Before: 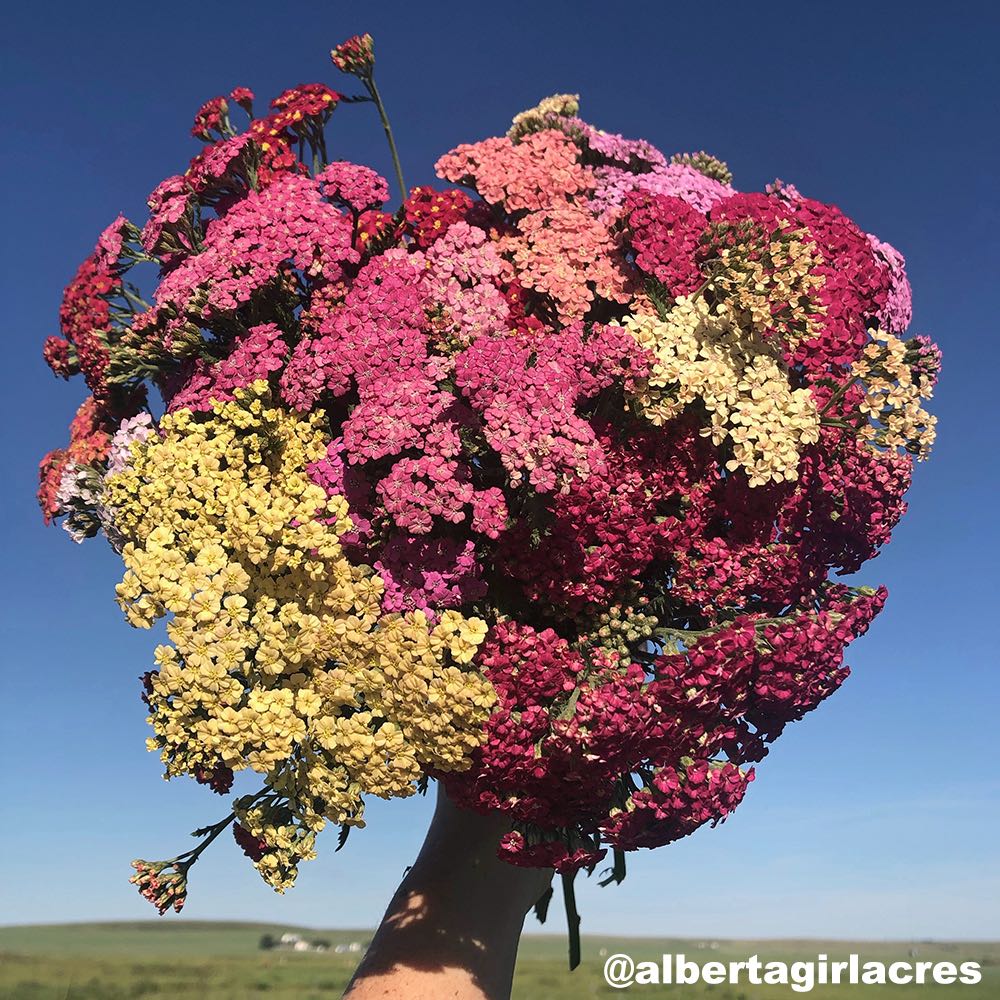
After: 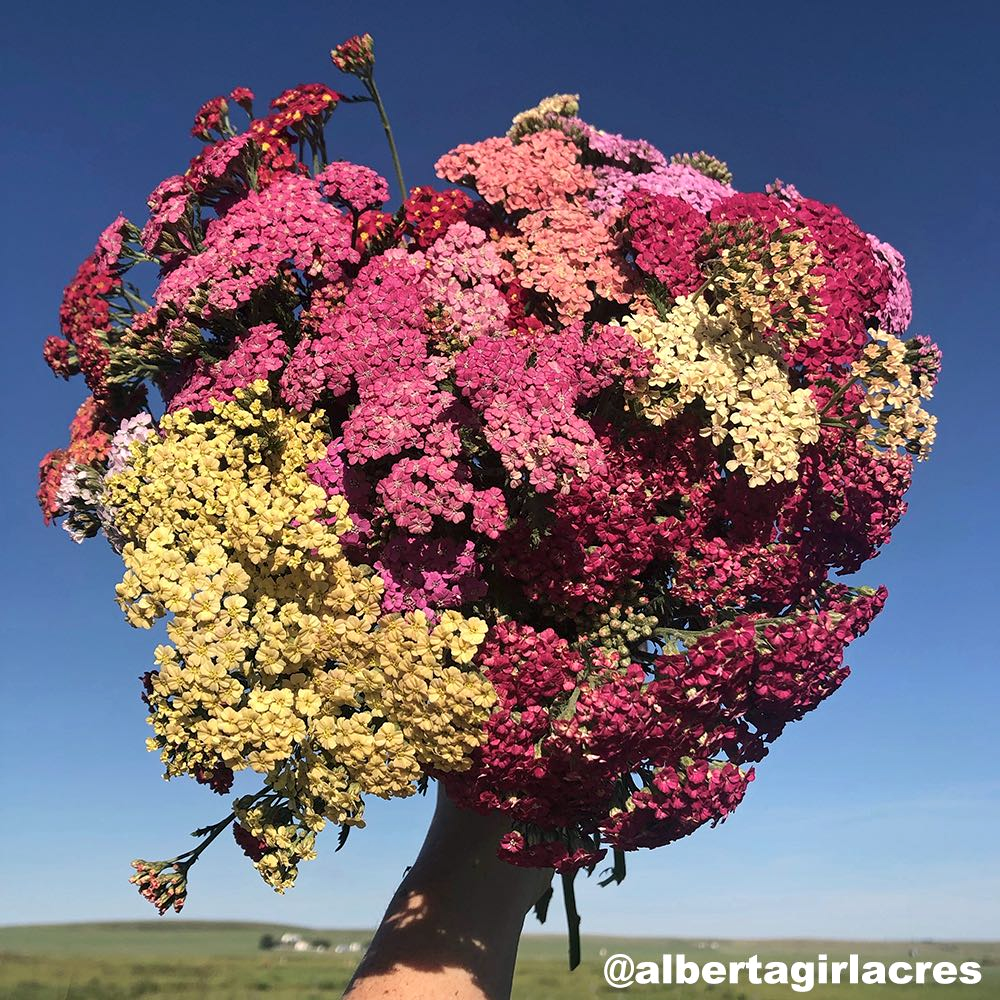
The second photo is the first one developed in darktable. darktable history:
contrast equalizer: octaves 7, y [[0.6 ×6], [0.55 ×6], [0 ×6], [0 ×6], [0 ×6]], mix 0.138
tone equalizer: smoothing diameter 2.03%, edges refinement/feathering 24.35, mask exposure compensation -1.57 EV, filter diffusion 5
